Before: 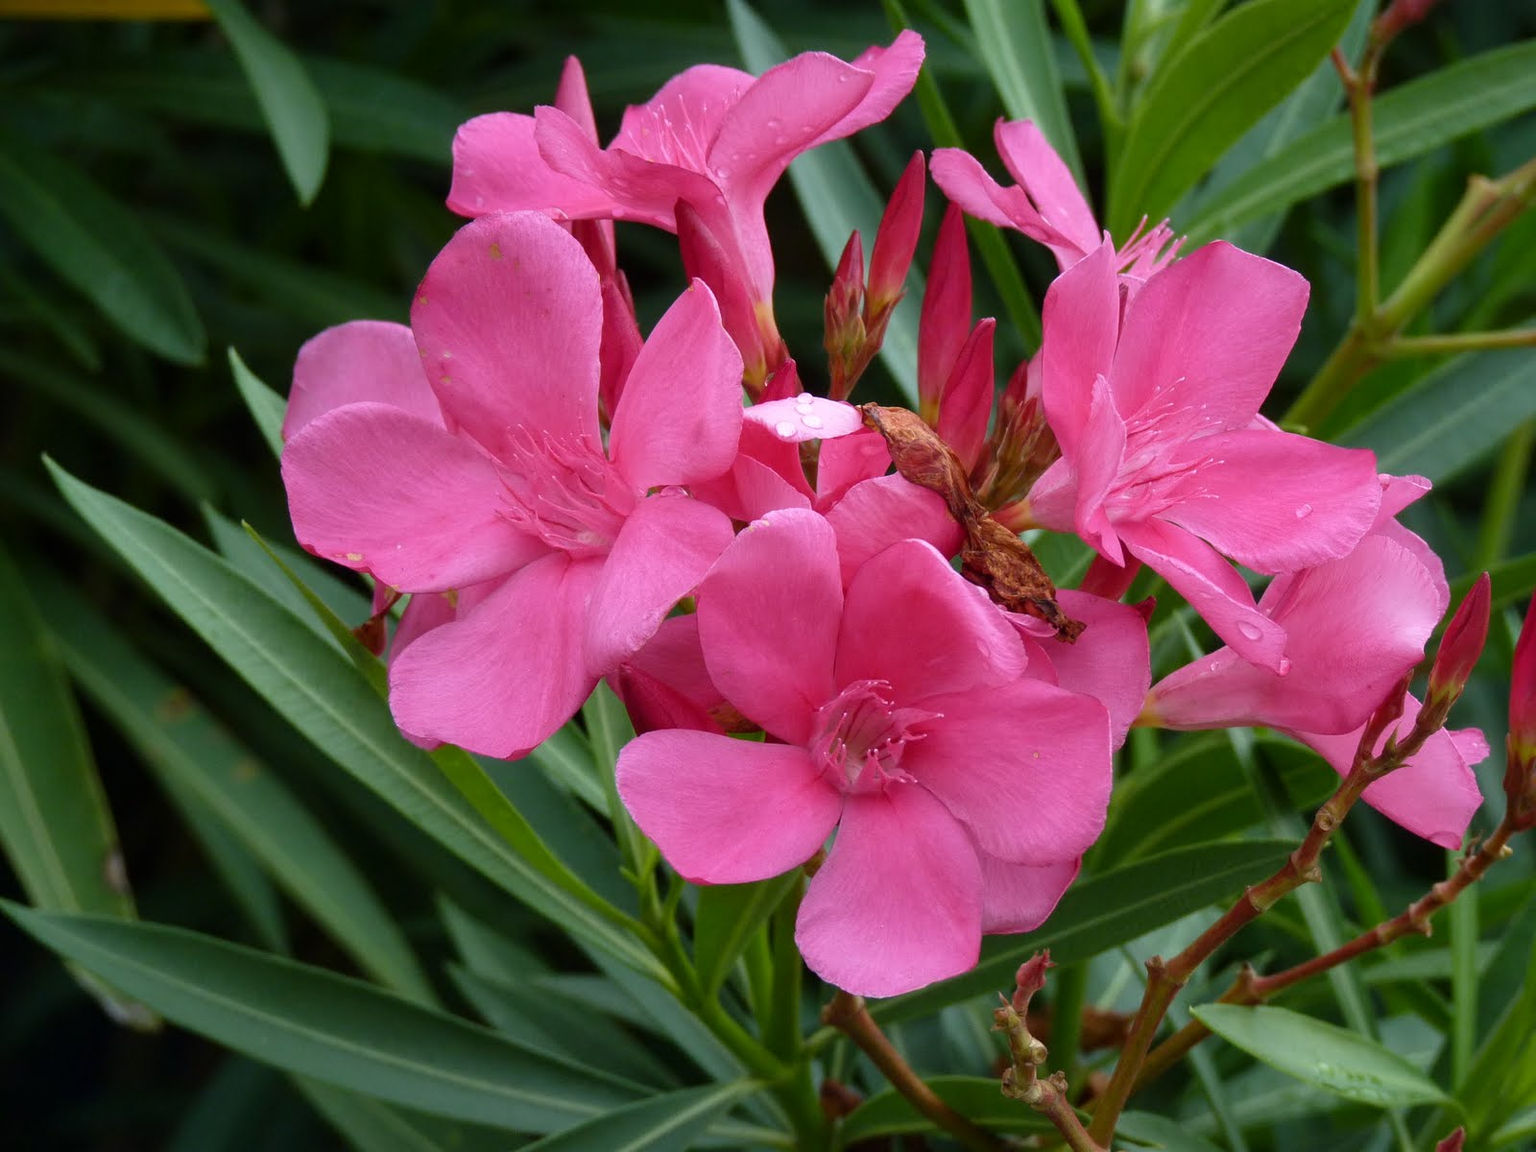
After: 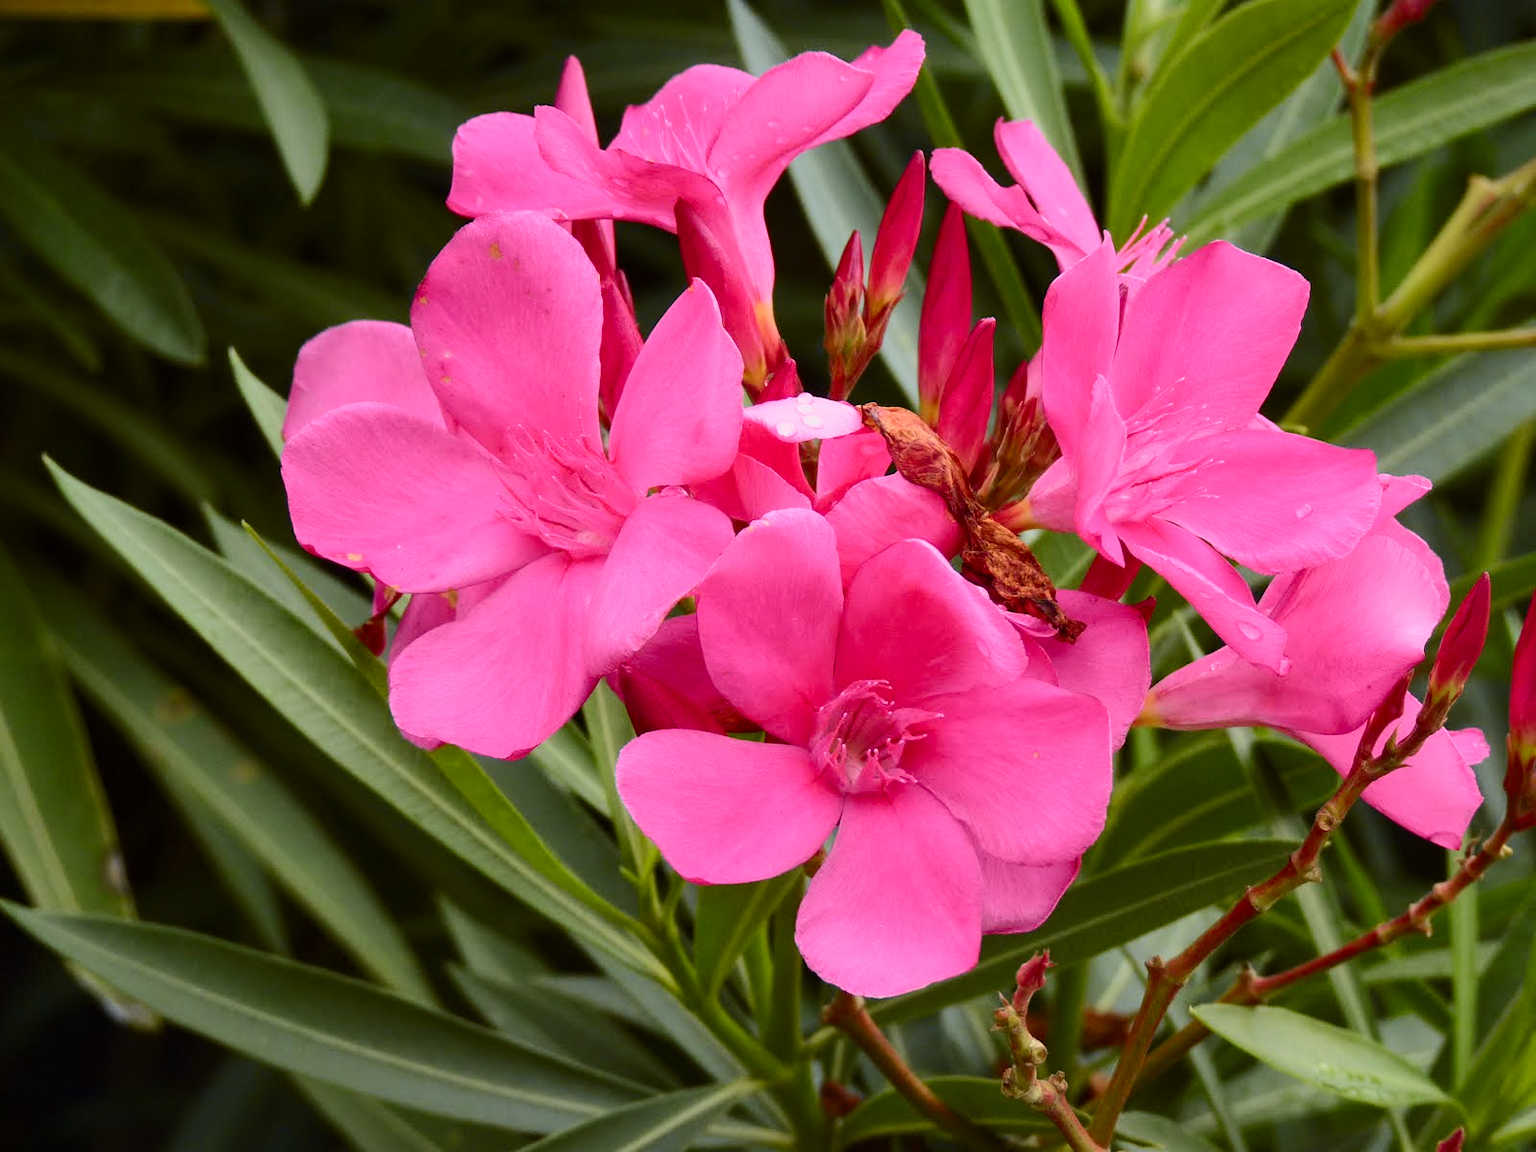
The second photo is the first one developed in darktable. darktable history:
tone curve: curves: ch0 [(0, 0) (0.239, 0.248) (0.508, 0.606) (0.826, 0.855) (1, 0.945)]; ch1 [(0, 0) (0.401, 0.42) (0.442, 0.47) (0.492, 0.498) (0.511, 0.516) (0.555, 0.586) (0.681, 0.739) (1, 1)]; ch2 [(0, 0) (0.411, 0.433) (0.5, 0.504) (0.545, 0.574) (1, 1)], color space Lab, independent channels, preserve colors none
